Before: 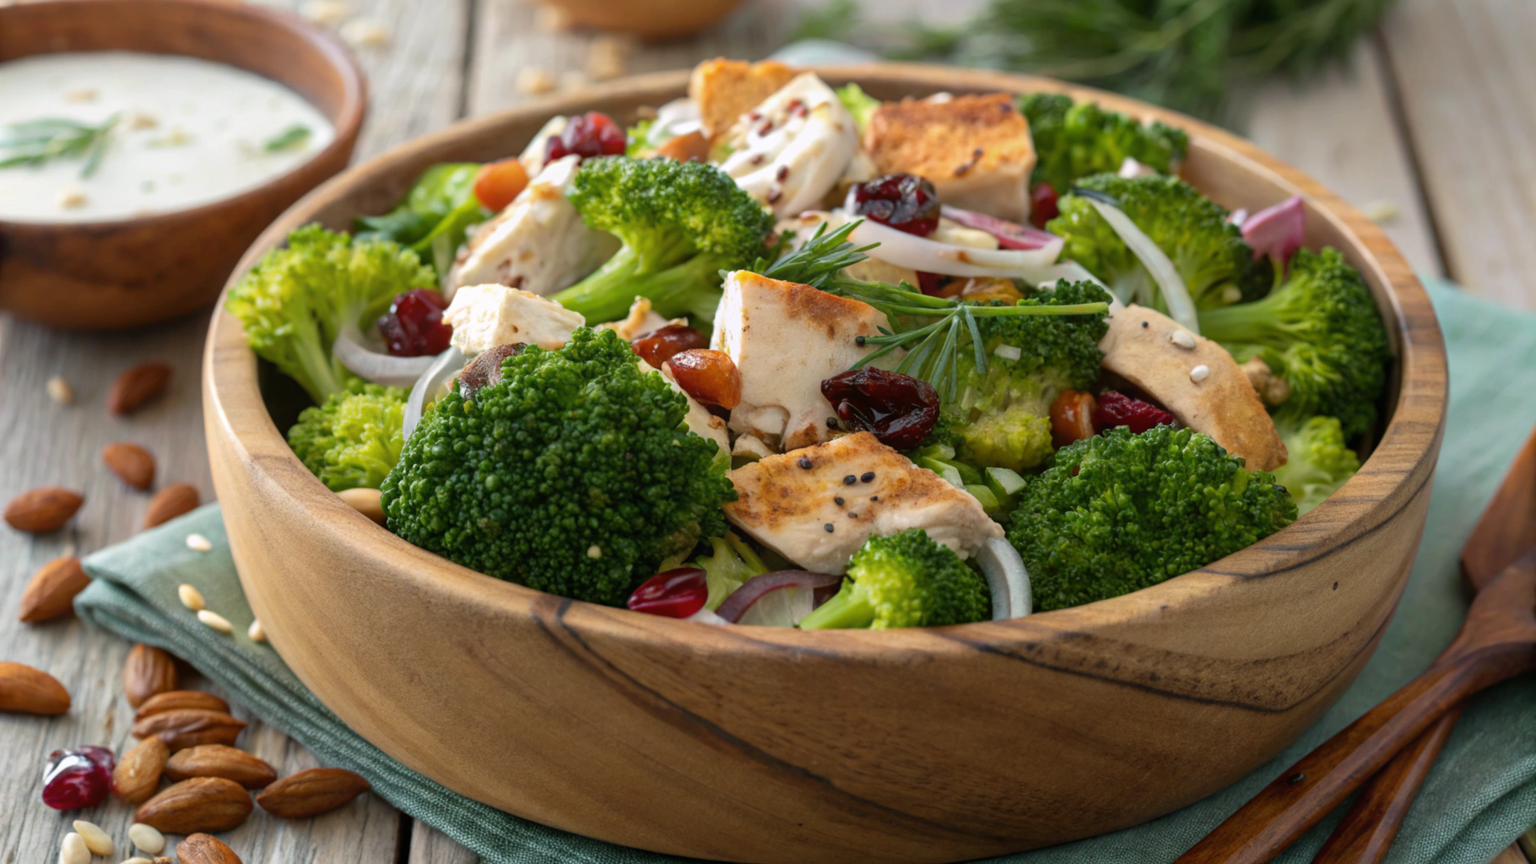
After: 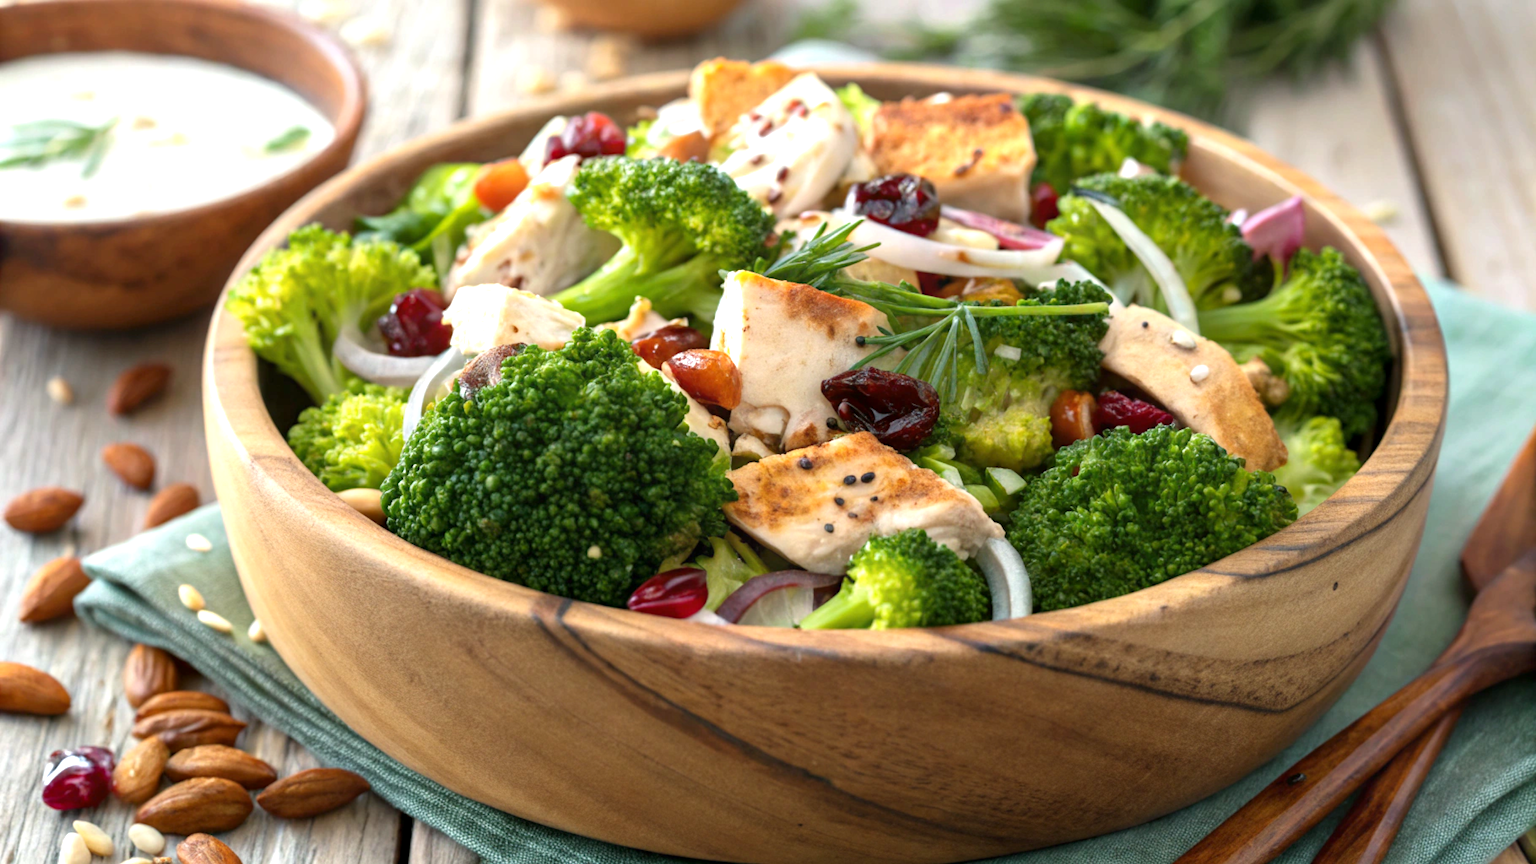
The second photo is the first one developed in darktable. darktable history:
exposure: black level correction 0, exposure 0.68 EV, compensate exposure bias true, compensate highlight preservation false
contrast equalizer: octaves 7, y [[0.6 ×6], [0.55 ×6], [0 ×6], [0 ×6], [0 ×6]], mix 0.15
